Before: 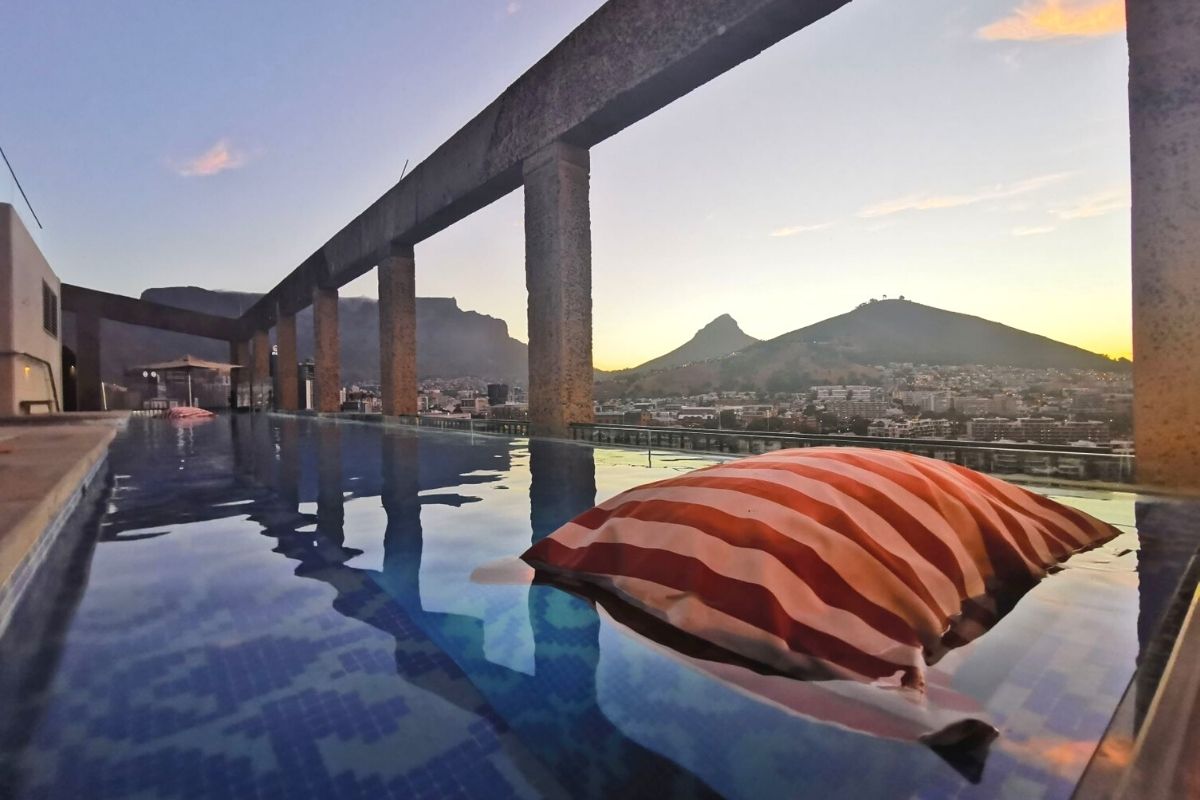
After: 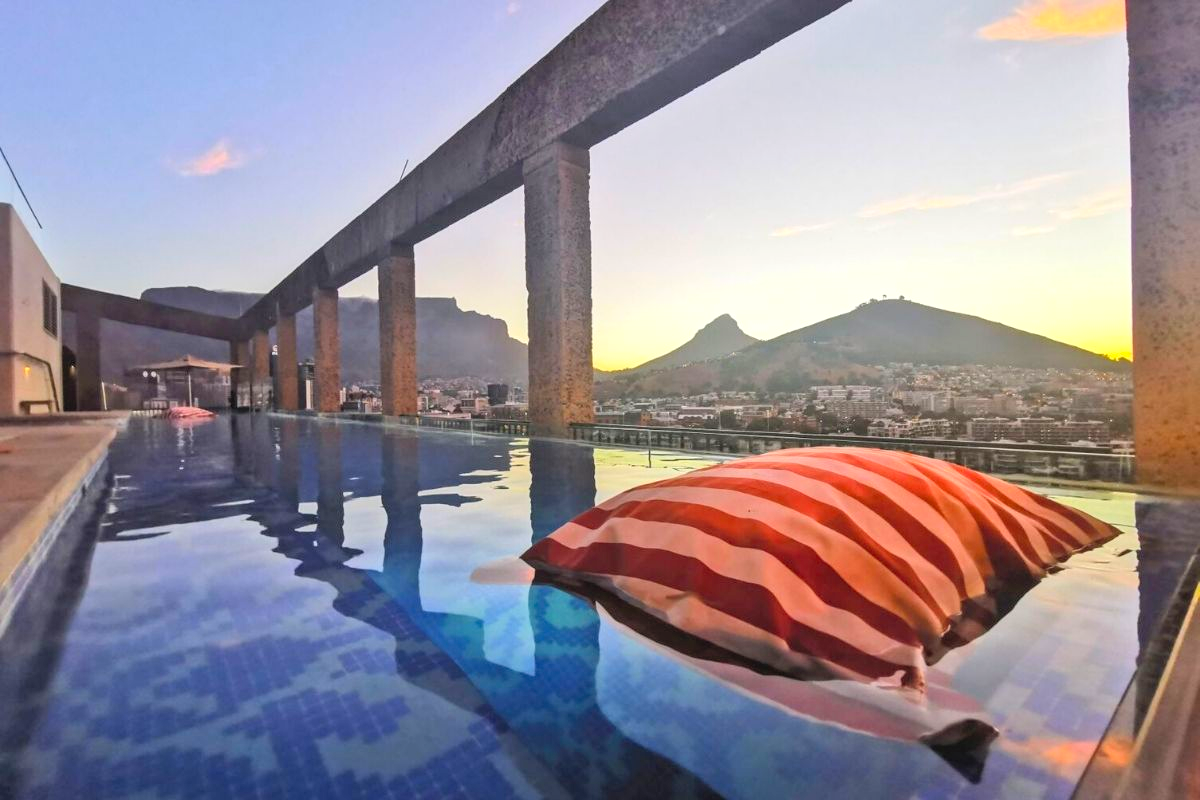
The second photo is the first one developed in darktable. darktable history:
local contrast: on, module defaults
contrast brightness saturation: contrast 0.067, brightness 0.174, saturation 0.409
